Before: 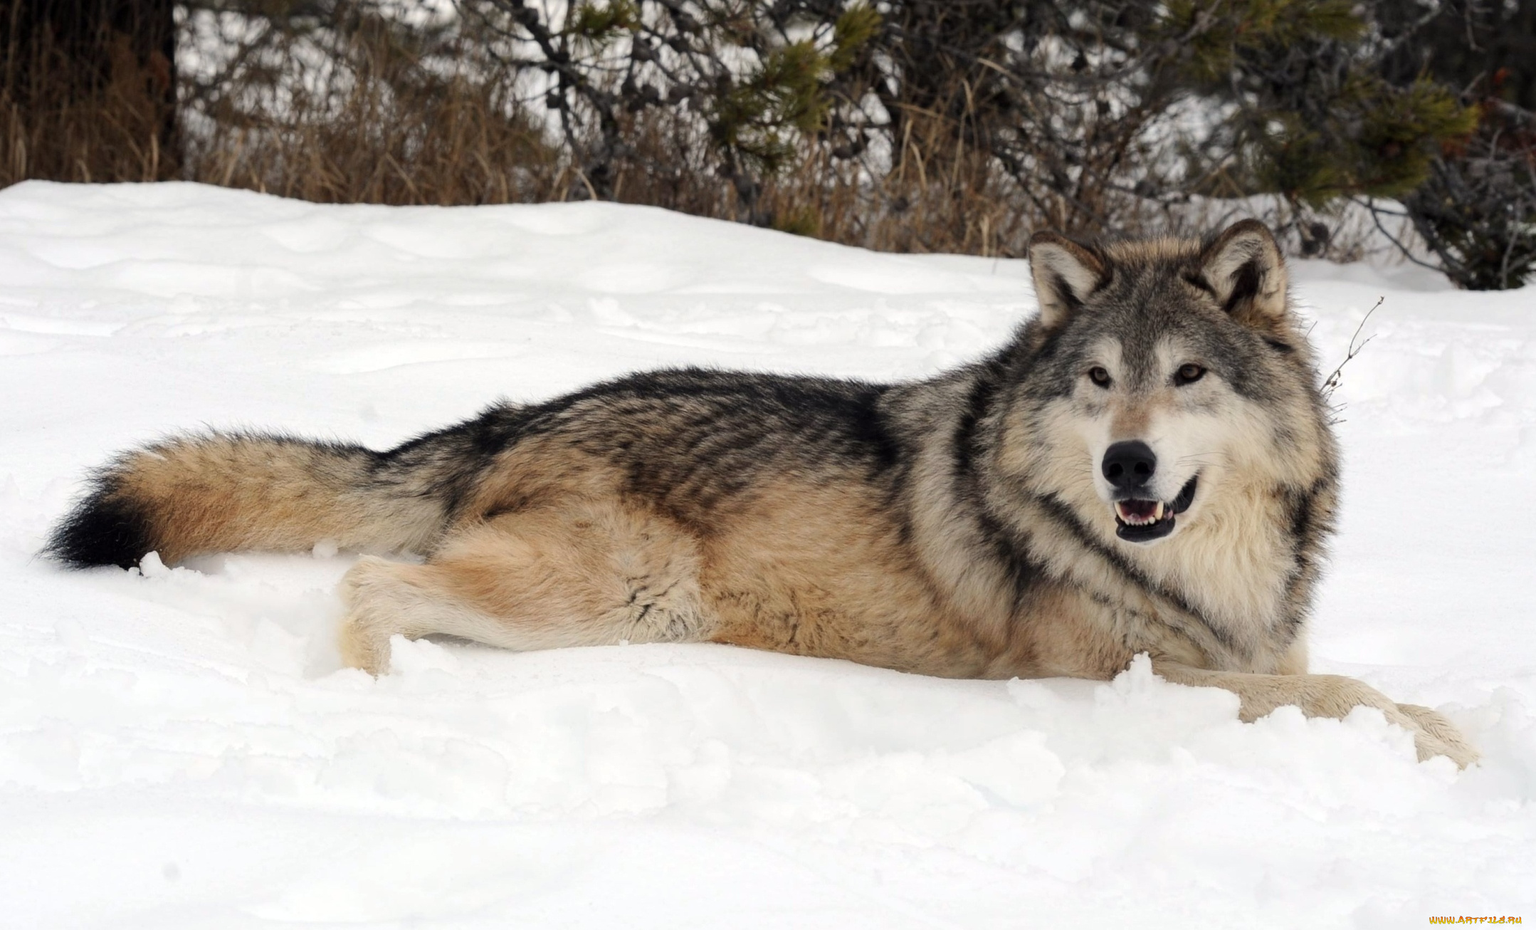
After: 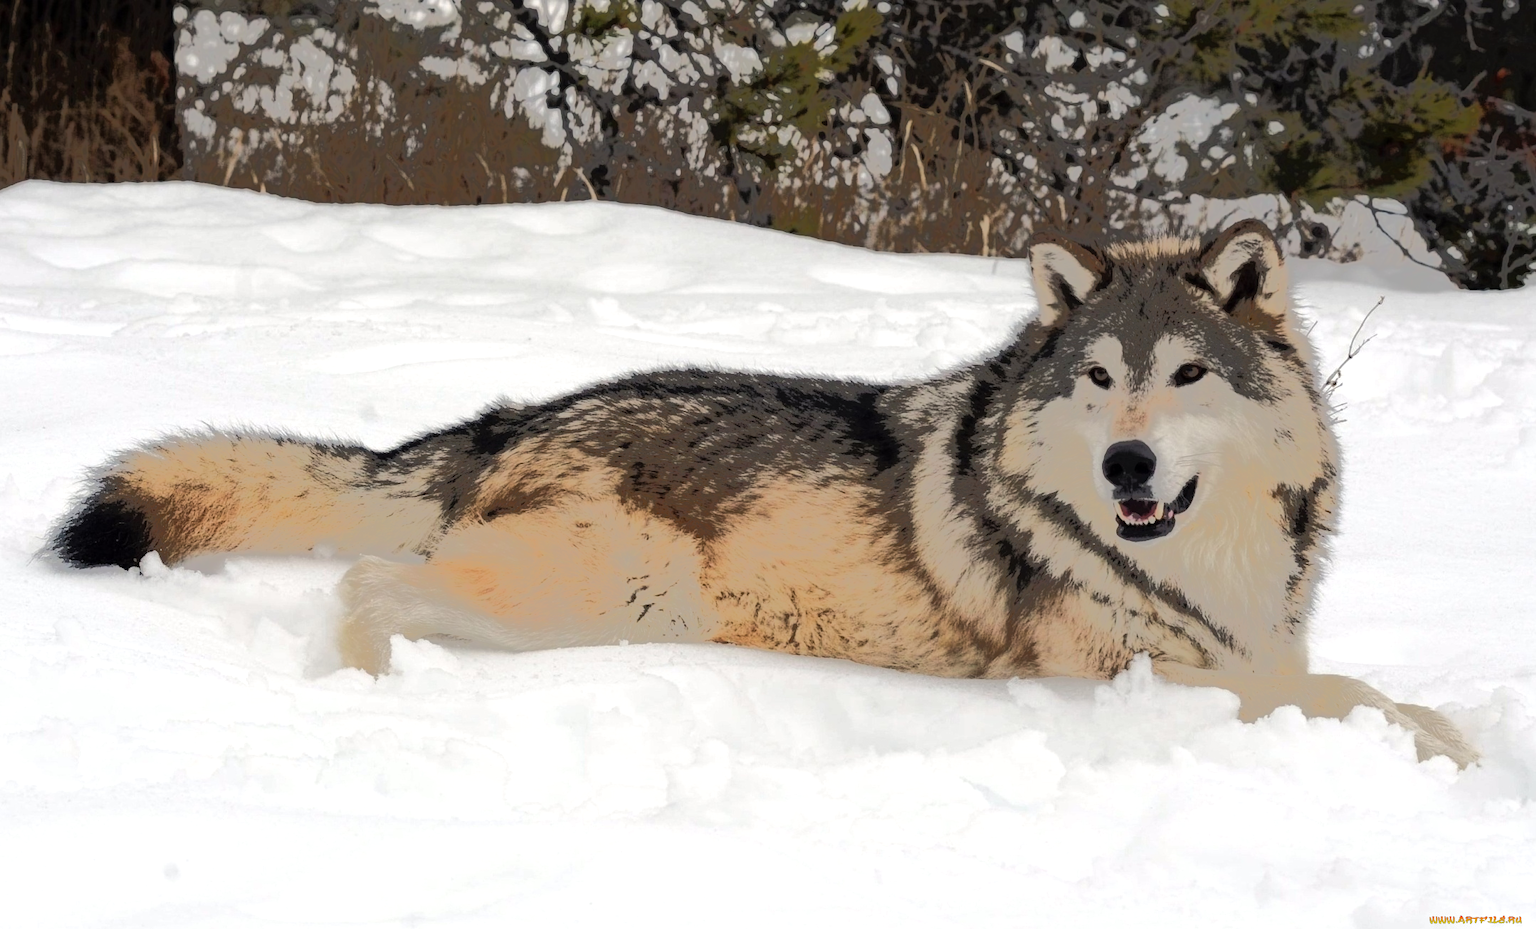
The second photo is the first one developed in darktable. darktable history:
tone equalizer: -7 EV -0.645 EV, -6 EV 1.03 EV, -5 EV -0.444 EV, -4 EV 0.425 EV, -3 EV 0.436 EV, -2 EV 0.149 EV, -1 EV -0.148 EV, +0 EV -0.394 EV, edges refinement/feathering 500, mask exposure compensation -1.57 EV, preserve details no
